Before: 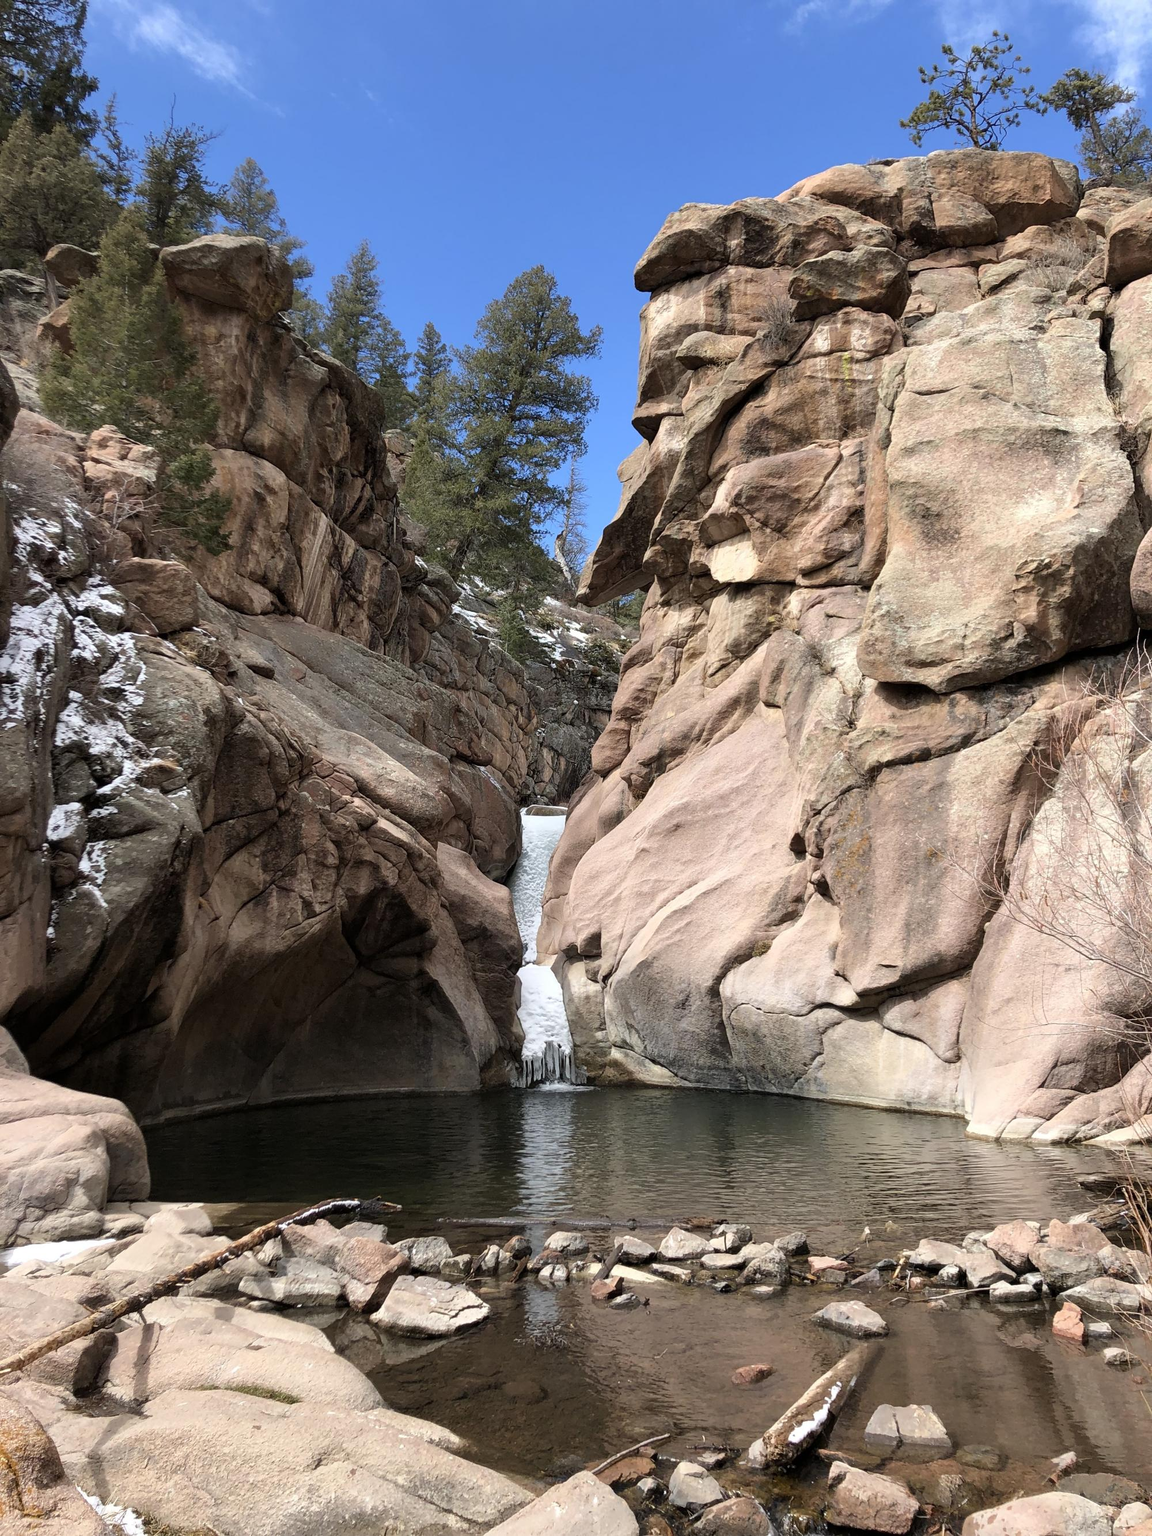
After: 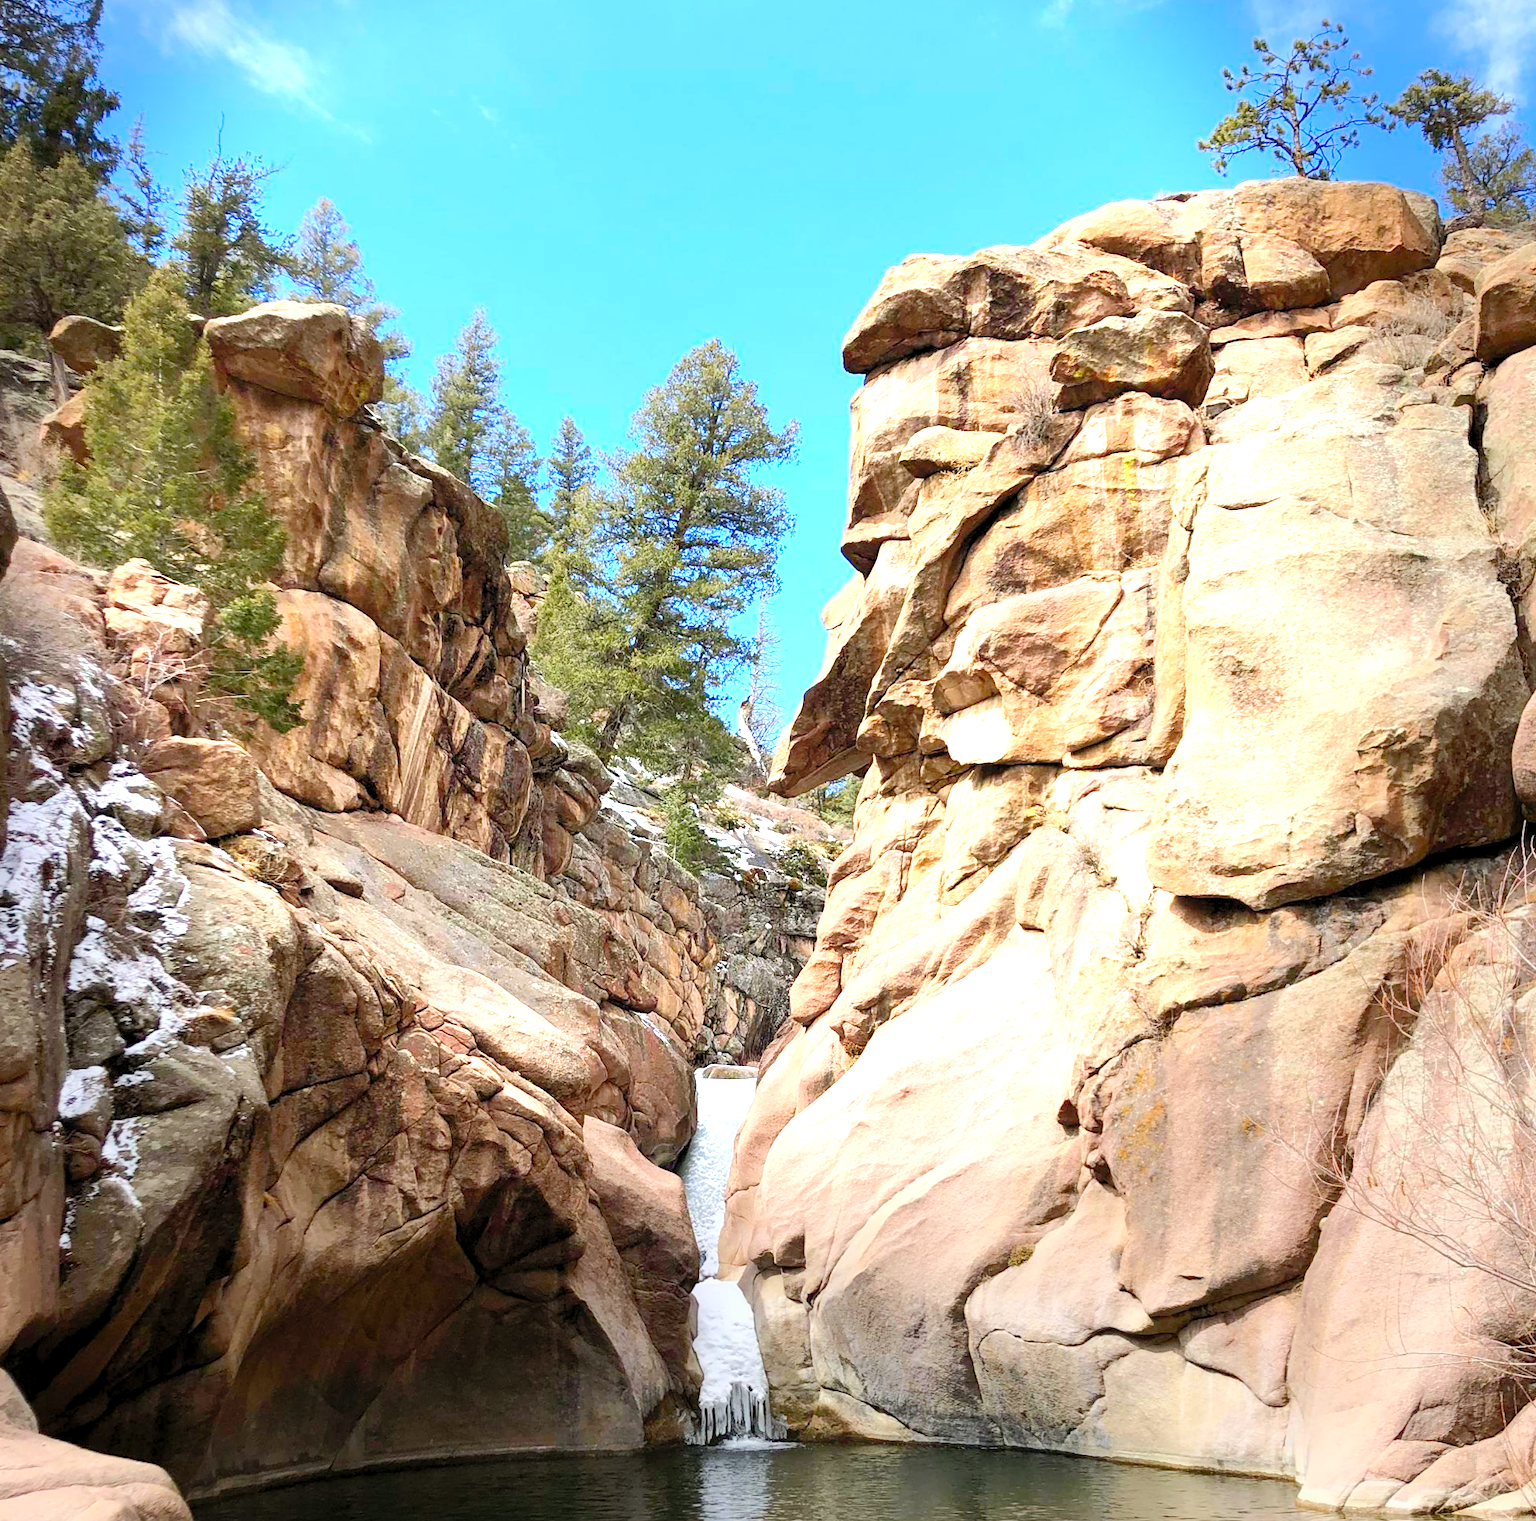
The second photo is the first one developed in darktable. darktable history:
crop: bottom 24.967%
levels: levels [0.008, 0.318, 0.836]
rotate and perspective: rotation -0.45°, automatic cropping original format, crop left 0.008, crop right 0.992, crop top 0.012, crop bottom 0.988
color balance rgb: perceptual saturation grading › global saturation 25%, perceptual brilliance grading › mid-tones 10%, perceptual brilliance grading › shadows 15%, global vibrance 20%
vignetting: fall-off start 68.33%, fall-off radius 30%, saturation 0.042, center (-0.066, -0.311), width/height ratio 0.992, shape 0.85, dithering 8-bit output
tone equalizer: -8 EV -1.08 EV, -7 EV -1.01 EV, -6 EV -0.867 EV, -5 EV -0.578 EV, -3 EV 0.578 EV, -2 EV 0.867 EV, -1 EV 1.01 EV, +0 EV 1.08 EV, edges refinement/feathering 500, mask exposure compensation -1.57 EV, preserve details no
base curve: curves: ch0 [(0, 0) (0.283, 0.295) (1, 1)], preserve colors none
